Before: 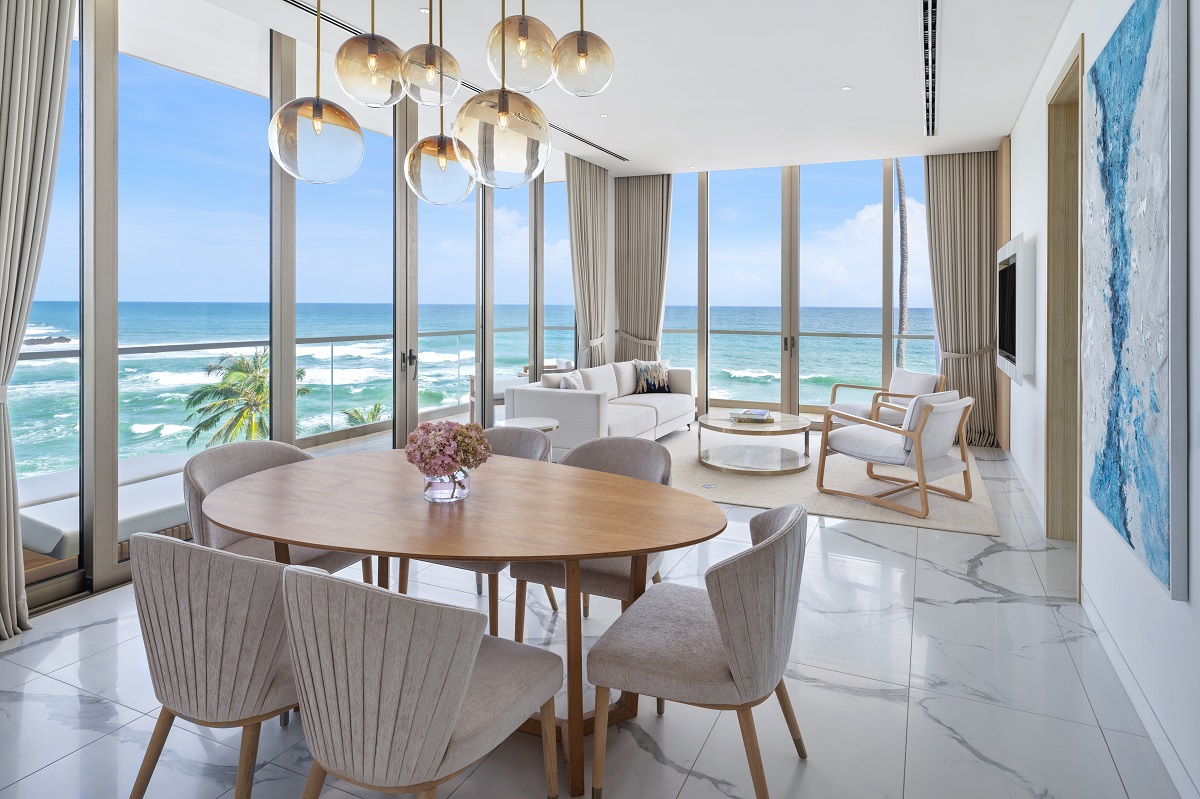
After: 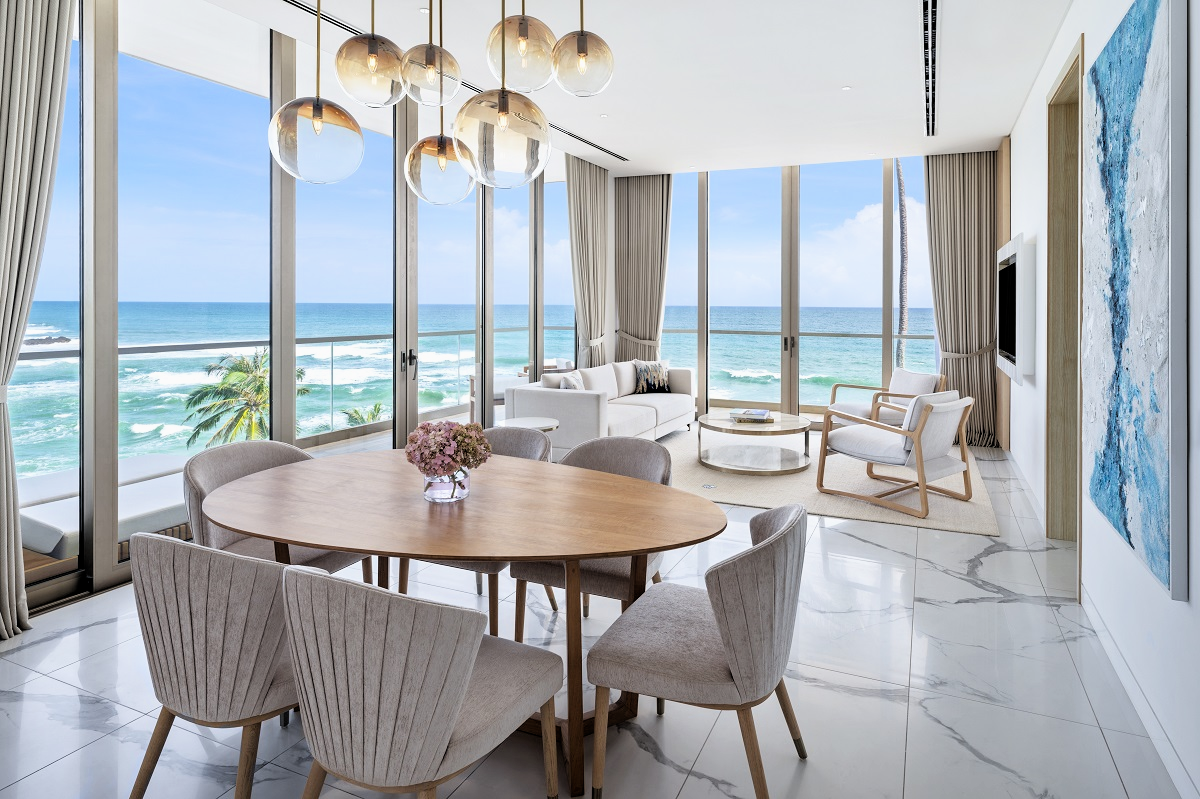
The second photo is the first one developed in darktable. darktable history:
filmic rgb: middle gray luminance 8.56%, black relative exposure -6.3 EV, white relative exposure 2.72 EV, target black luminance 0%, hardness 4.79, latitude 73.73%, contrast 1.333, shadows ↔ highlights balance 9.77%
